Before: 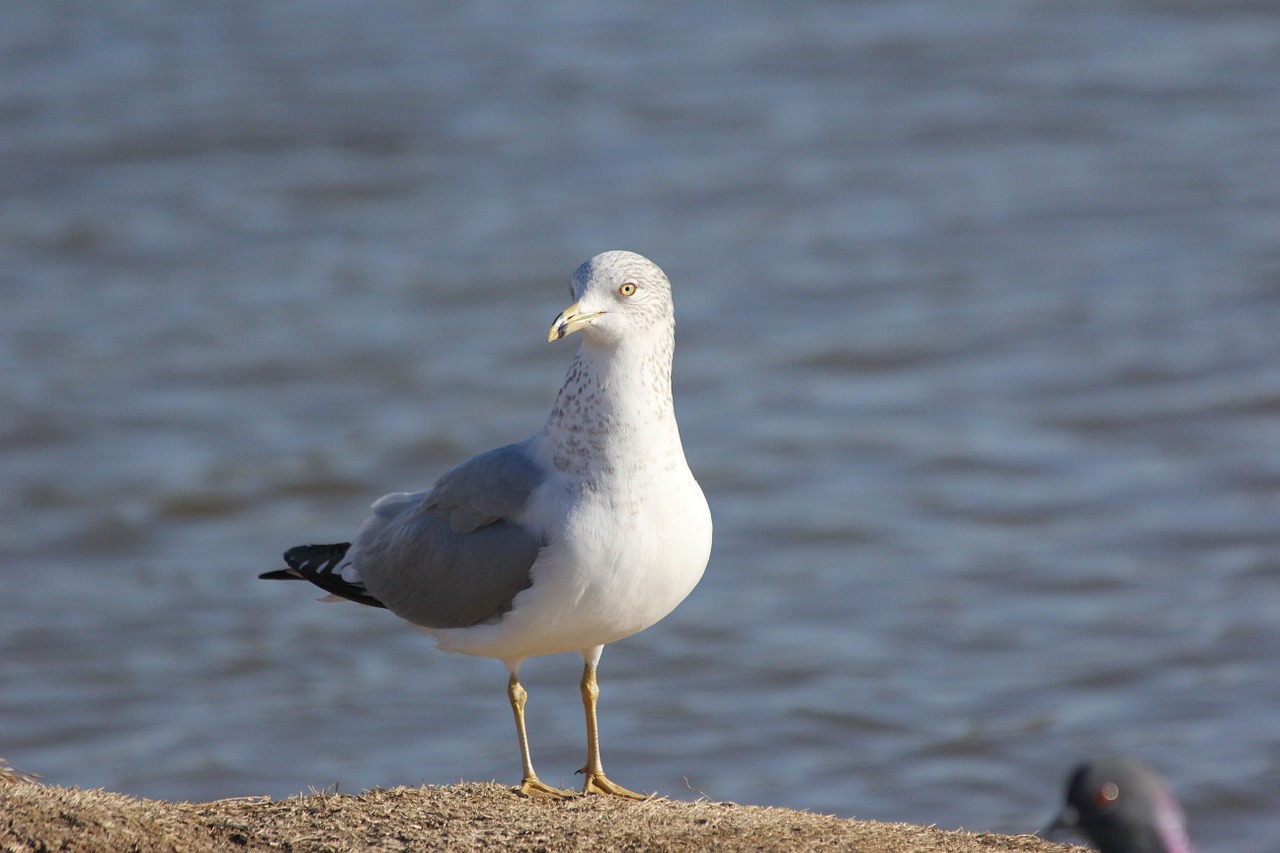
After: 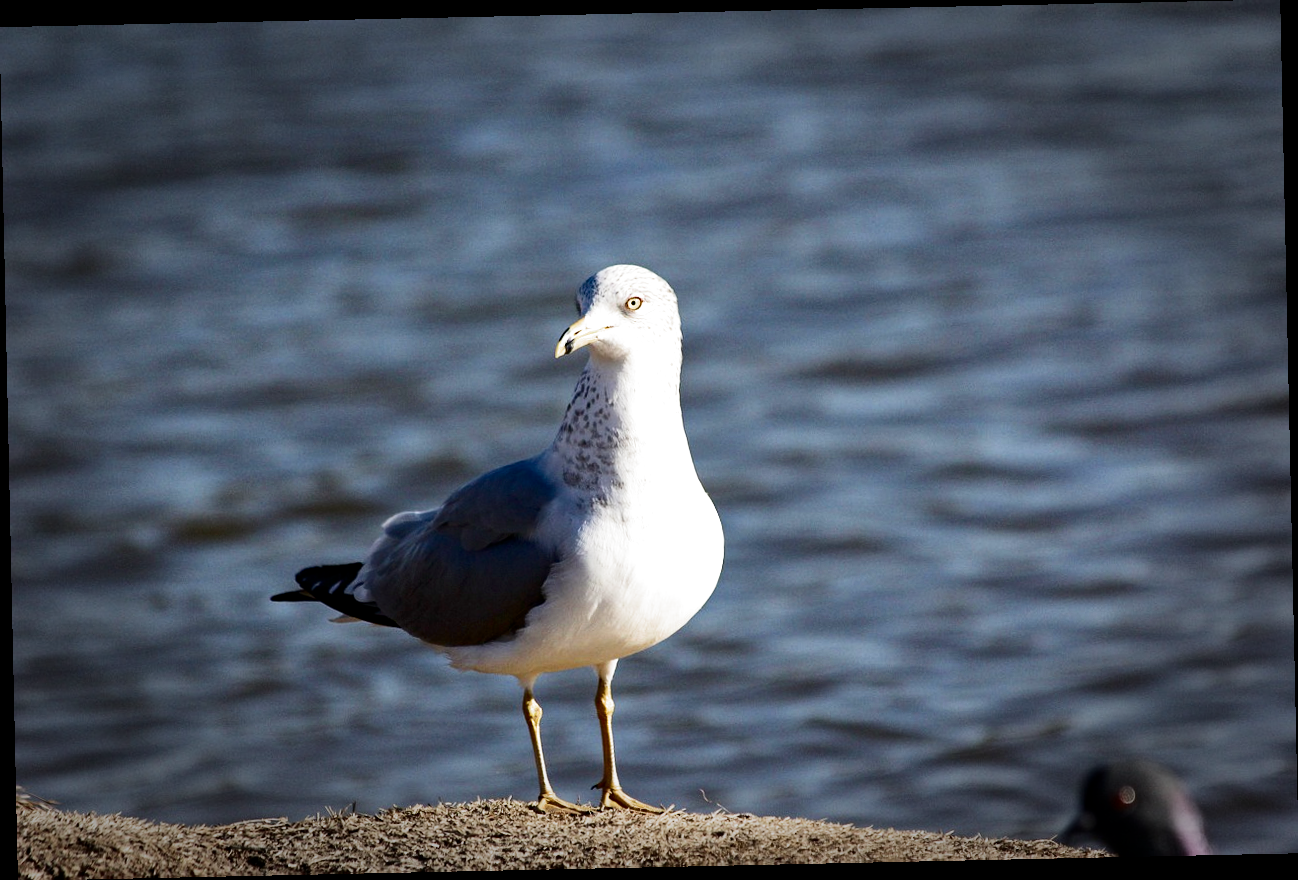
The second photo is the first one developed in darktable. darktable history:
vignetting: fall-off start 66.7%, fall-off radius 39.74%, brightness -0.576, saturation -0.258, automatic ratio true, width/height ratio 0.671, dithering 16-bit output
haze removal: compatibility mode true, adaptive false
shadows and highlights: shadows 19.13, highlights -83.41, soften with gaussian
filmic rgb: black relative exposure -8.2 EV, white relative exposure 2.2 EV, threshold 3 EV, hardness 7.11, latitude 75%, contrast 1.325, highlights saturation mix -2%, shadows ↔ highlights balance 30%, preserve chrominance no, color science v5 (2021), contrast in shadows safe, contrast in highlights safe, enable highlight reconstruction true
contrast brightness saturation: contrast 0.28
rotate and perspective: rotation -1.24°, automatic cropping off
